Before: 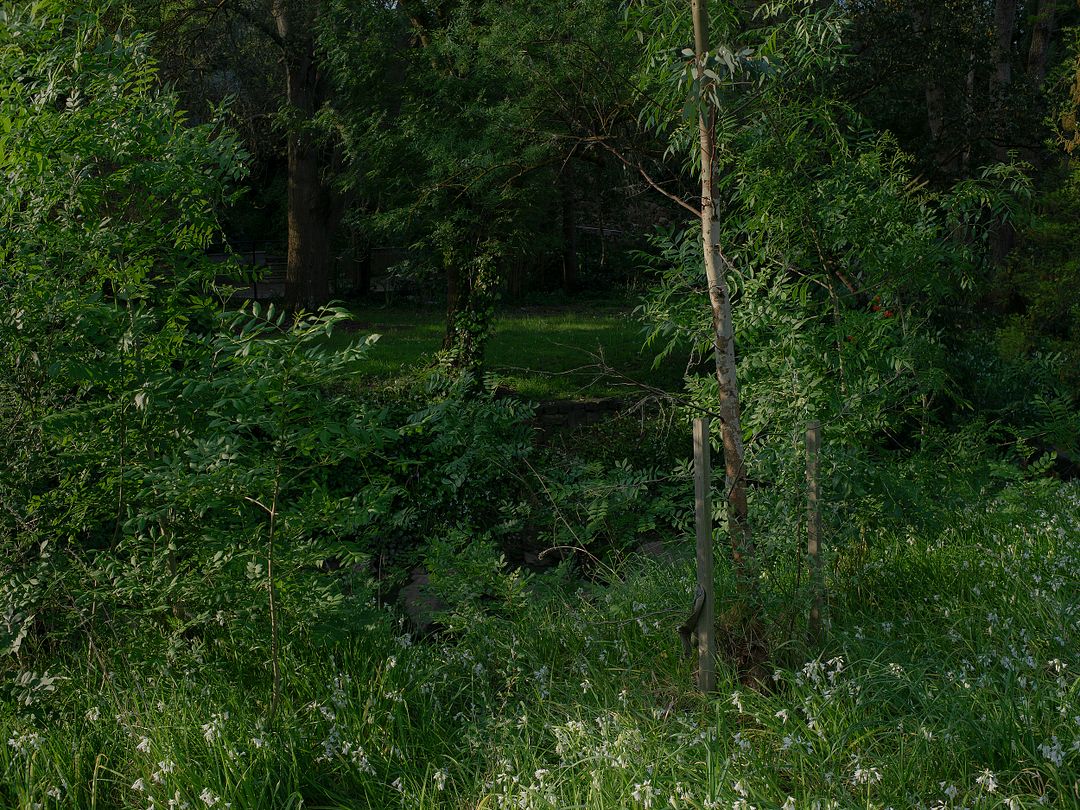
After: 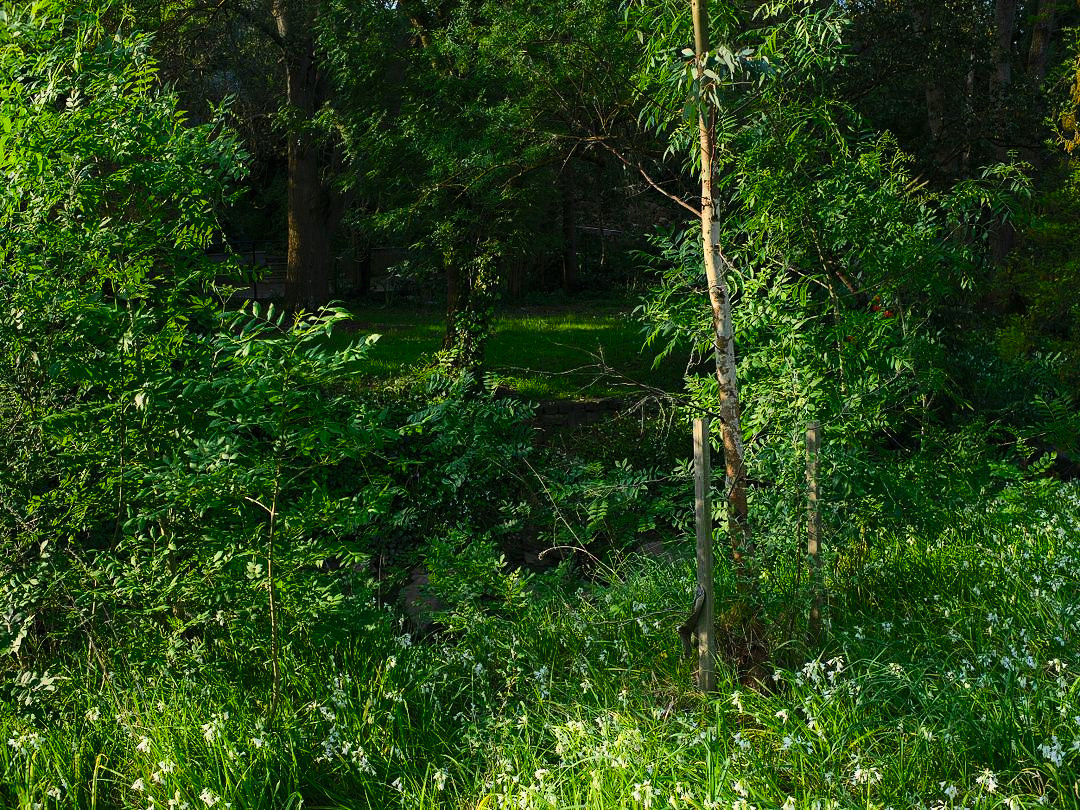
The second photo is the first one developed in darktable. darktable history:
contrast brightness saturation: contrast 0.198, brightness 0.159, saturation 0.217
color balance rgb: perceptual saturation grading › global saturation 30.25%
color calibration: illuminant same as pipeline (D50), adaptation XYZ, x 0.346, y 0.358, temperature 5021.06 K
base curve: curves: ch0 [(0, 0) (0.036, 0.037) (0.121, 0.228) (0.46, 0.76) (0.859, 0.983) (1, 1)]
